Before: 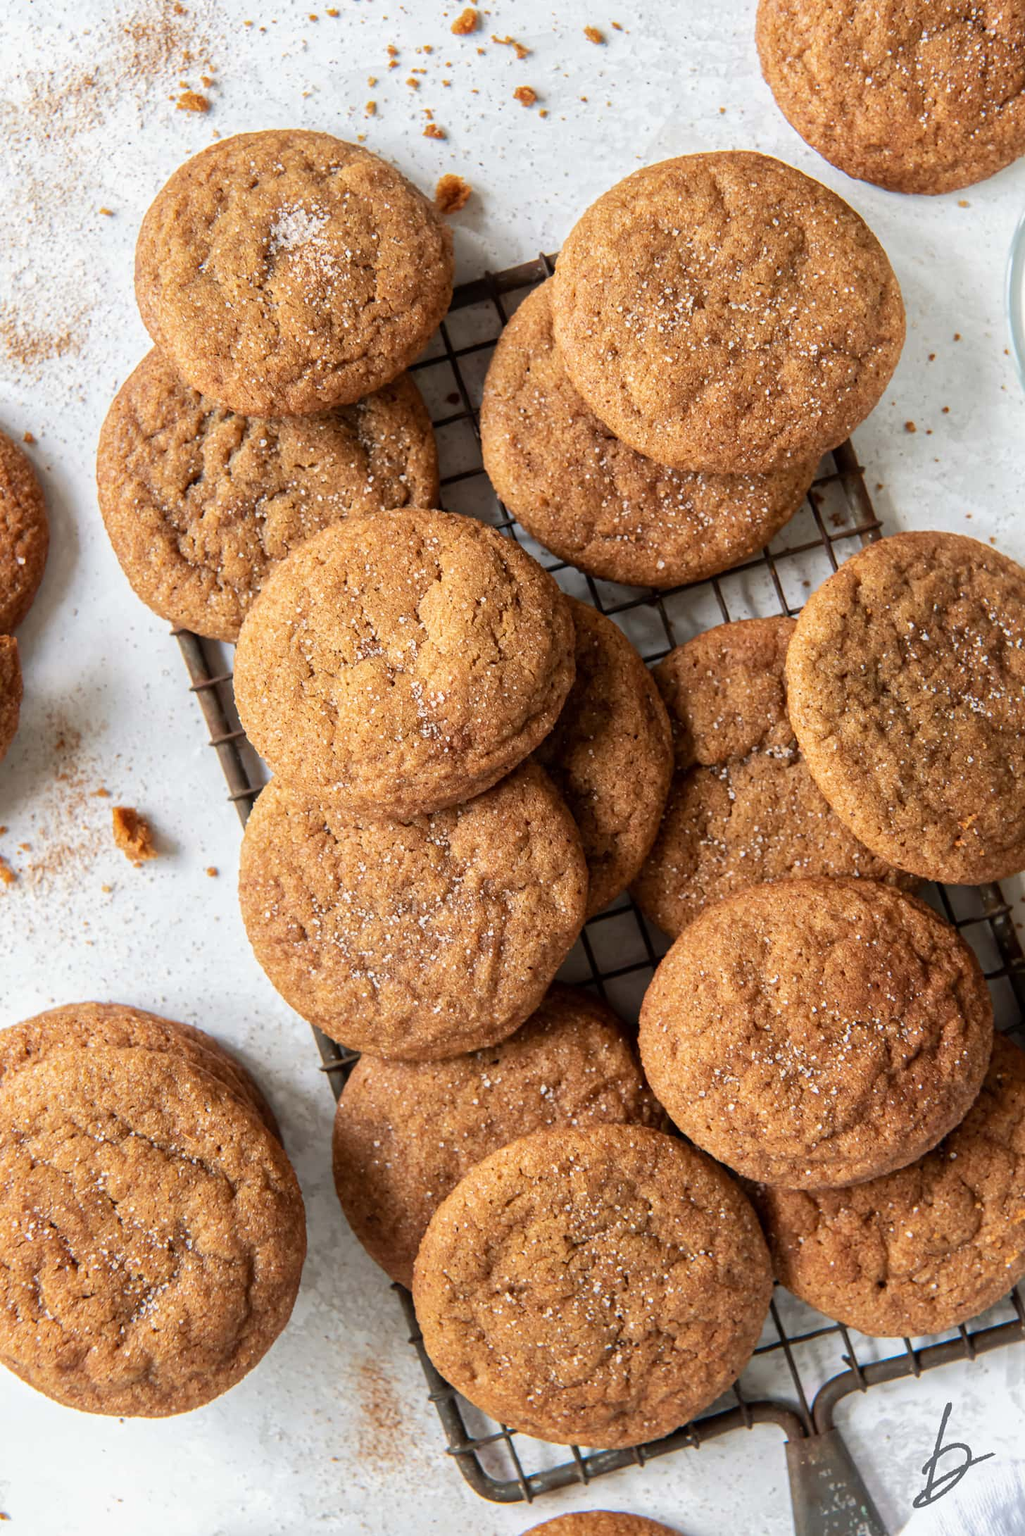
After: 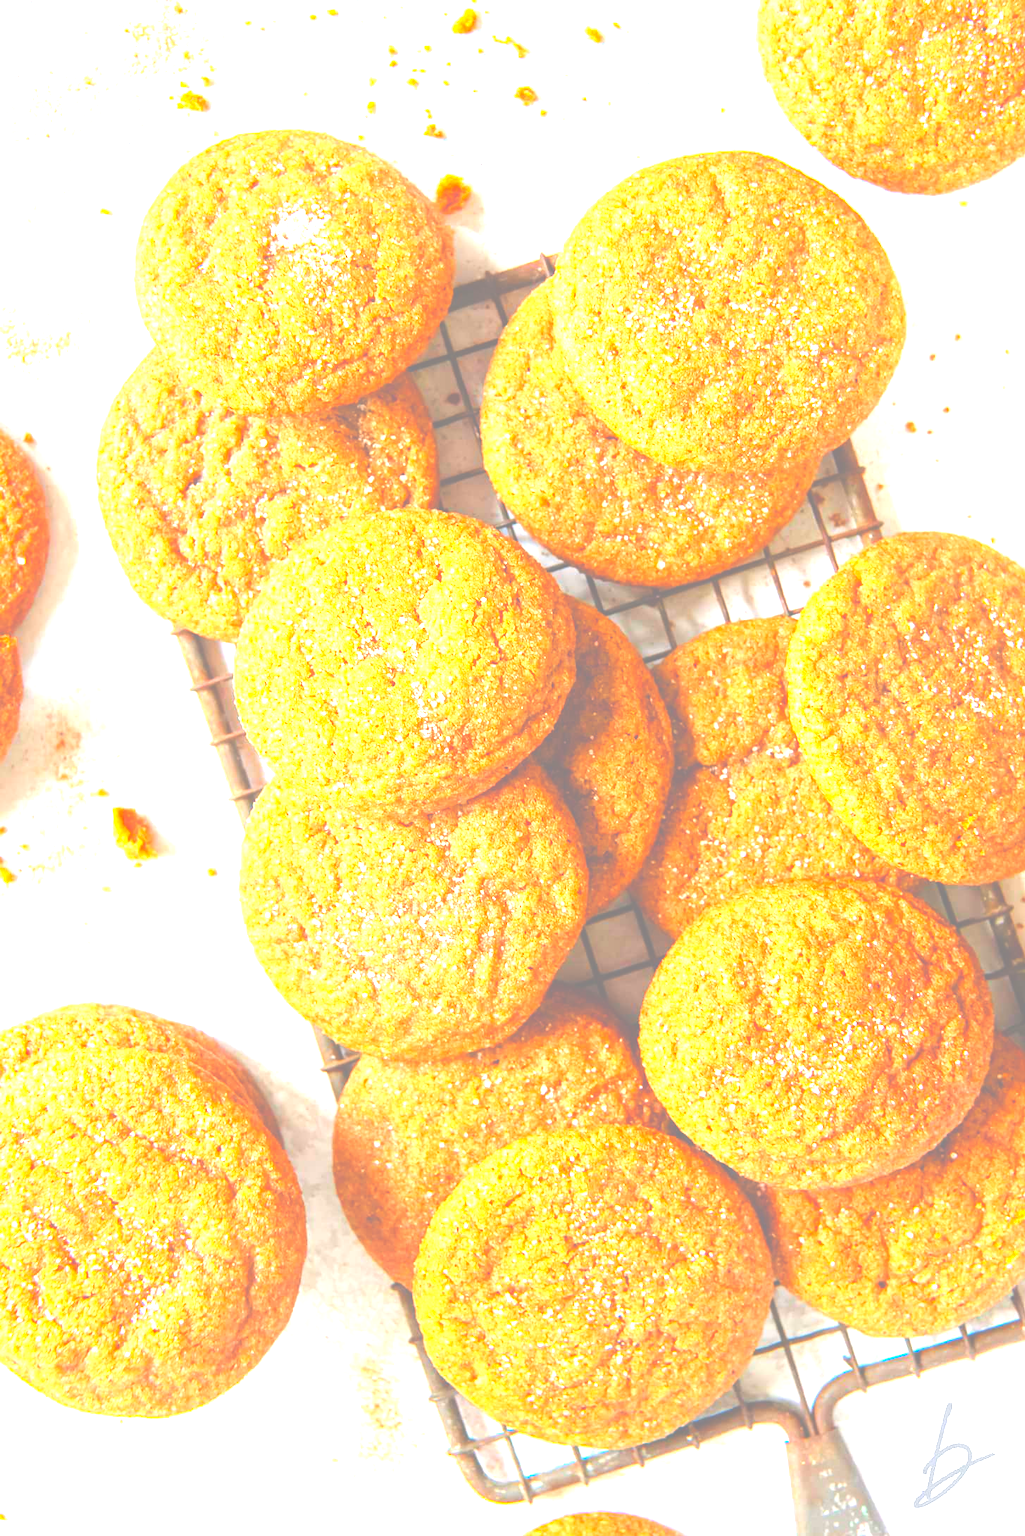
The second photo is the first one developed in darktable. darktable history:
color balance rgb: linear chroma grading › global chroma 14.857%, perceptual saturation grading › global saturation 19.274%
levels: levels [0.008, 0.318, 0.836]
exposure: black level correction -0.023, exposure 1.397 EV, compensate exposure bias true, compensate highlight preservation false
